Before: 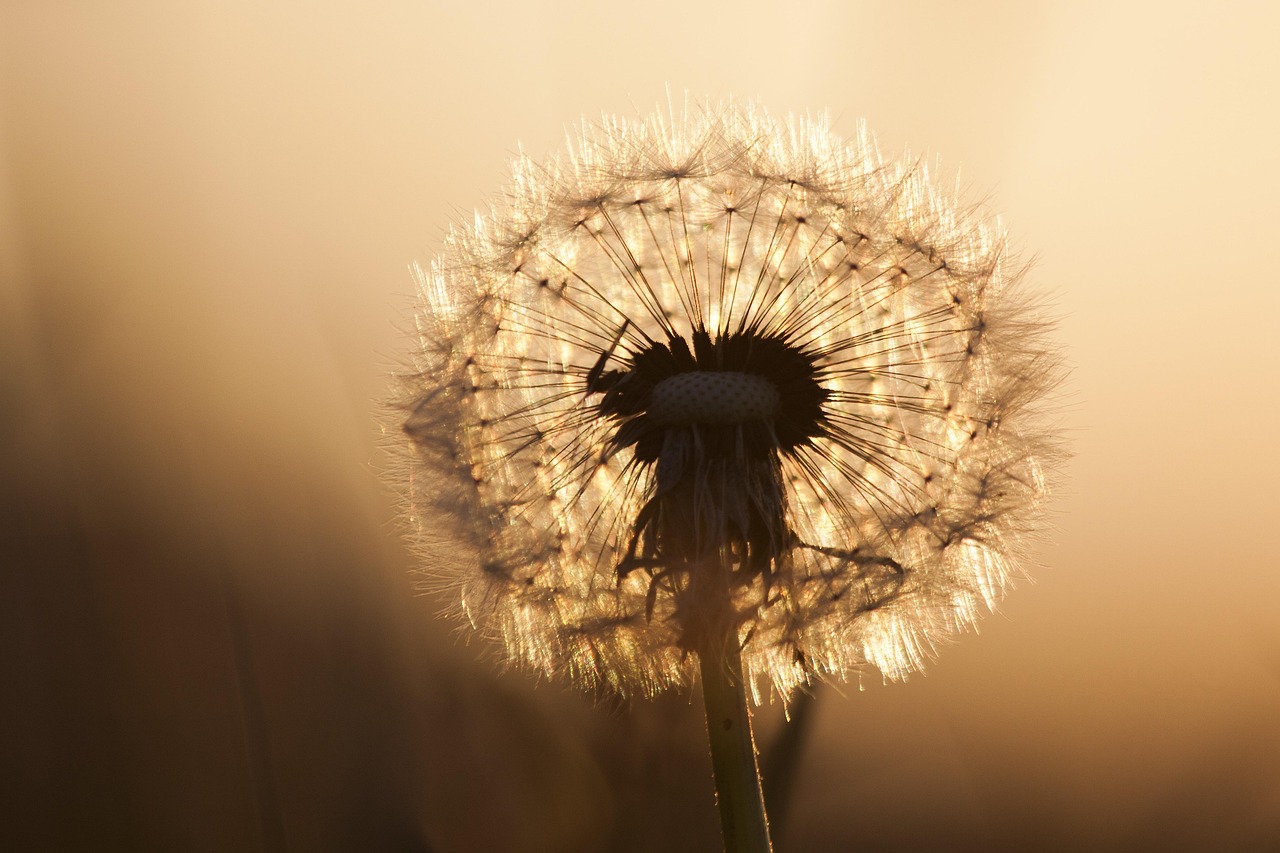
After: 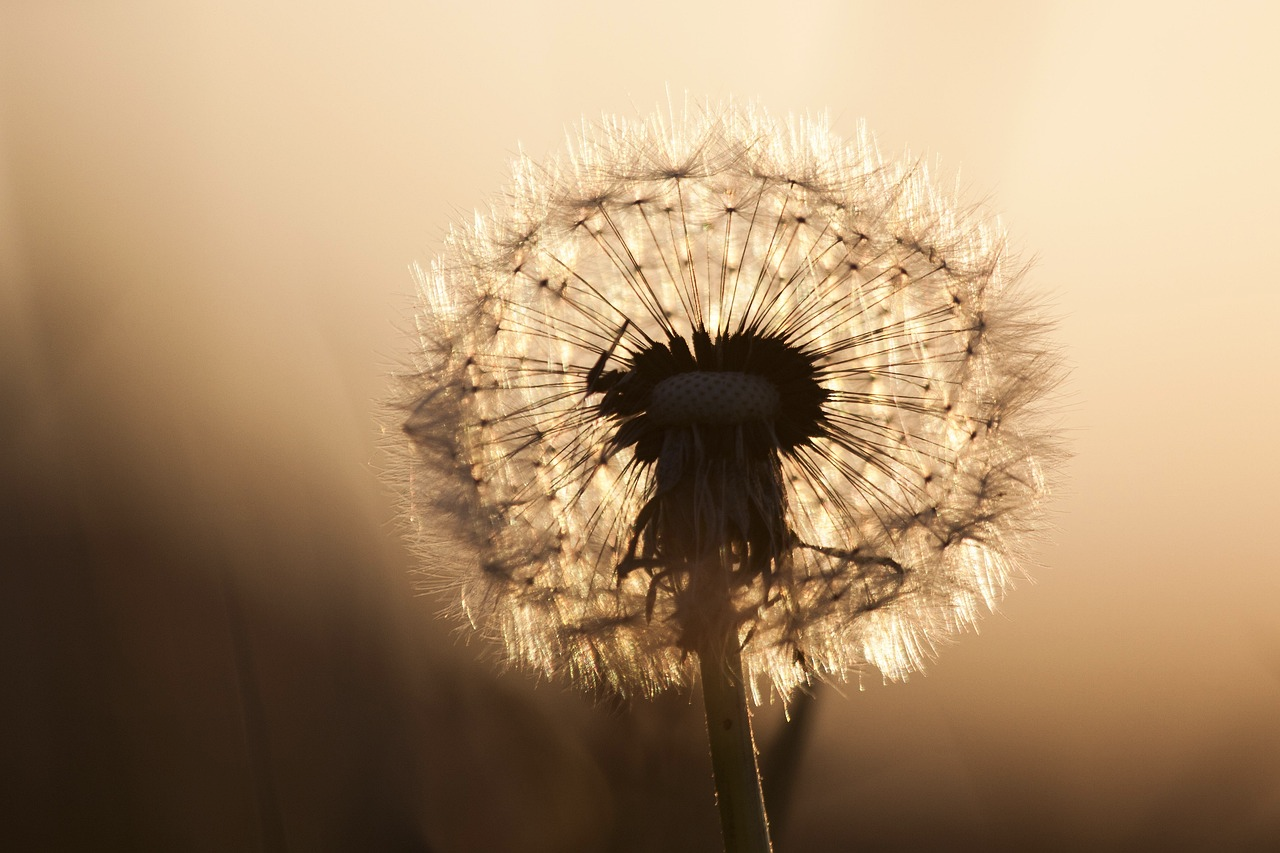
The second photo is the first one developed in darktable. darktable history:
contrast brightness saturation: contrast 0.112, saturation -0.16
